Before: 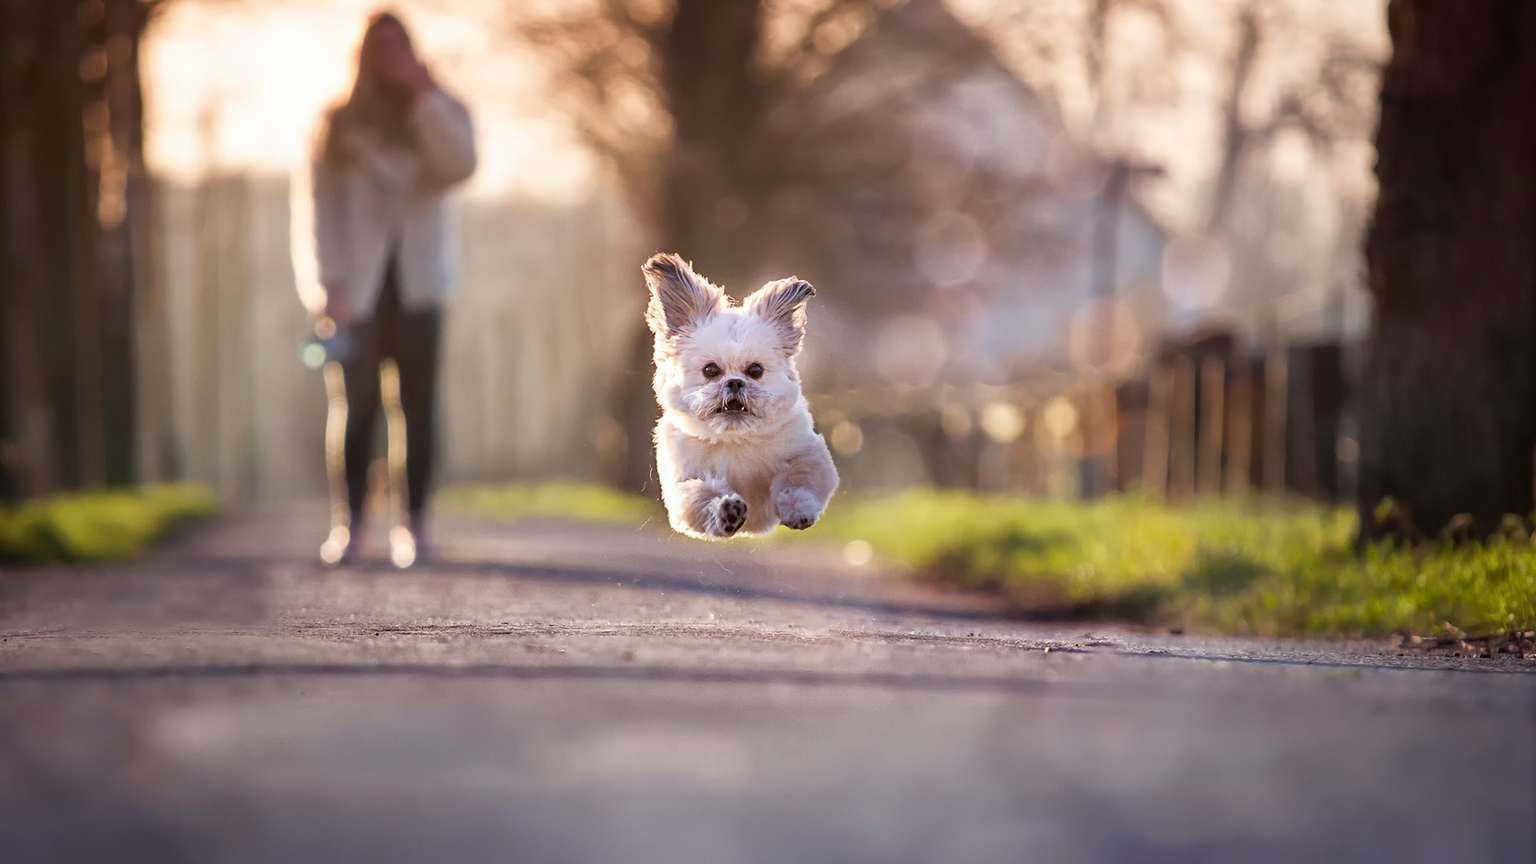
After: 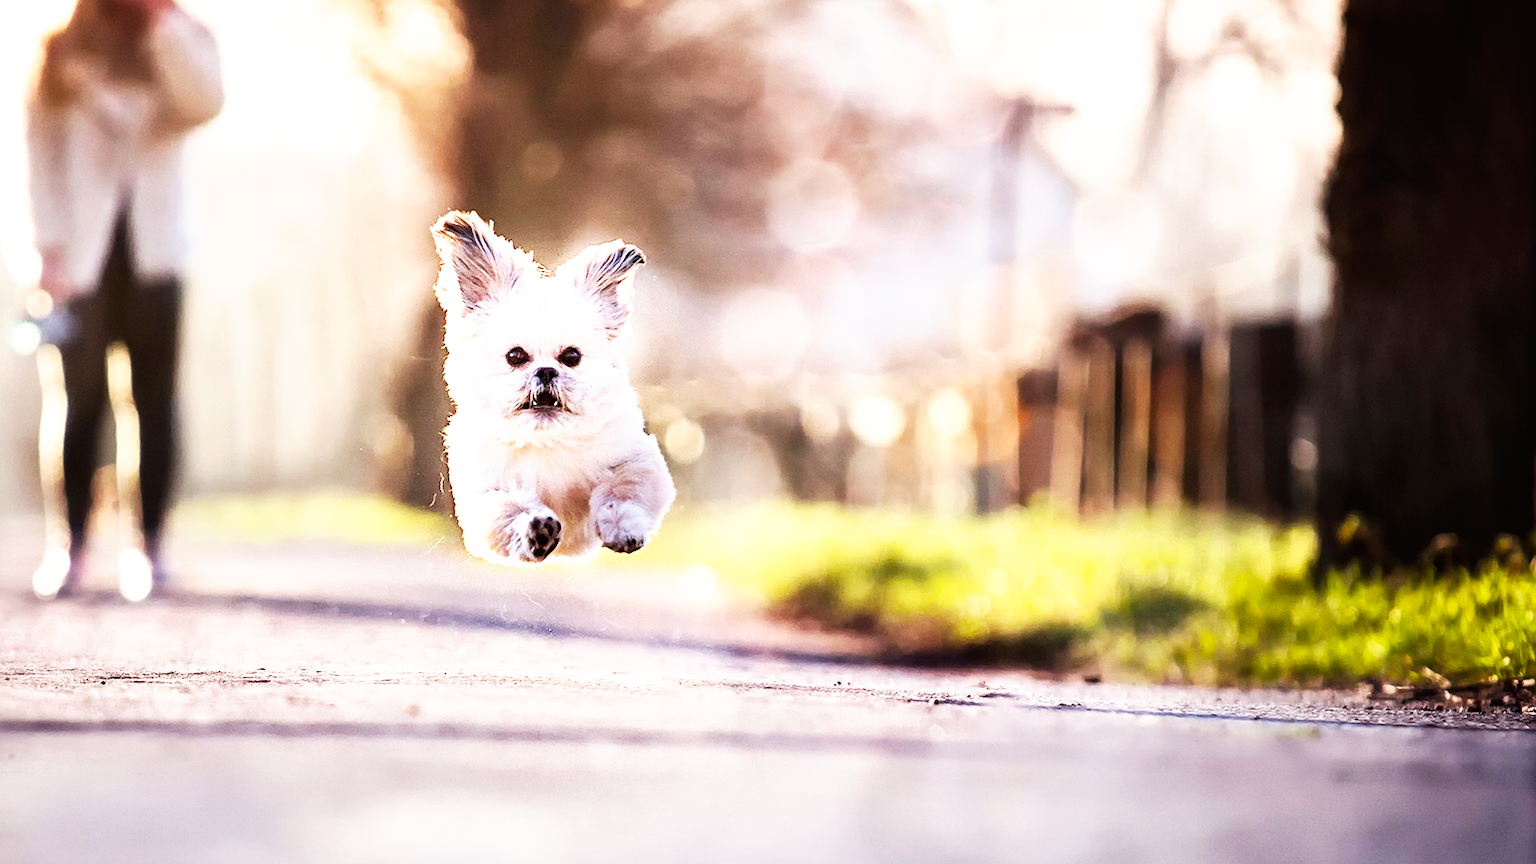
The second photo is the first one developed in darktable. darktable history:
tone equalizer: -8 EV -0.75 EV, -7 EV -0.7 EV, -6 EV -0.6 EV, -5 EV -0.4 EV, -3 EV 0.4 EV, -2 EV 0.6 EV, -1 EV 0.7 EV, +0 EV 0.75 EV, edges refinement/feathering 500, mask exposure compensation -1.57 EV, preserve details no
base curve: curves: ch0 [(0, 0) (0.007, 0.004) (0.027, 0.03) (0.046, 0.07) (0.207, 0.54) (0.442, 0.872) (0.673, 0.972) (1, 1)], preserve colors none
crop: left 19.159%, top 9.58%, bottom 9.58%
